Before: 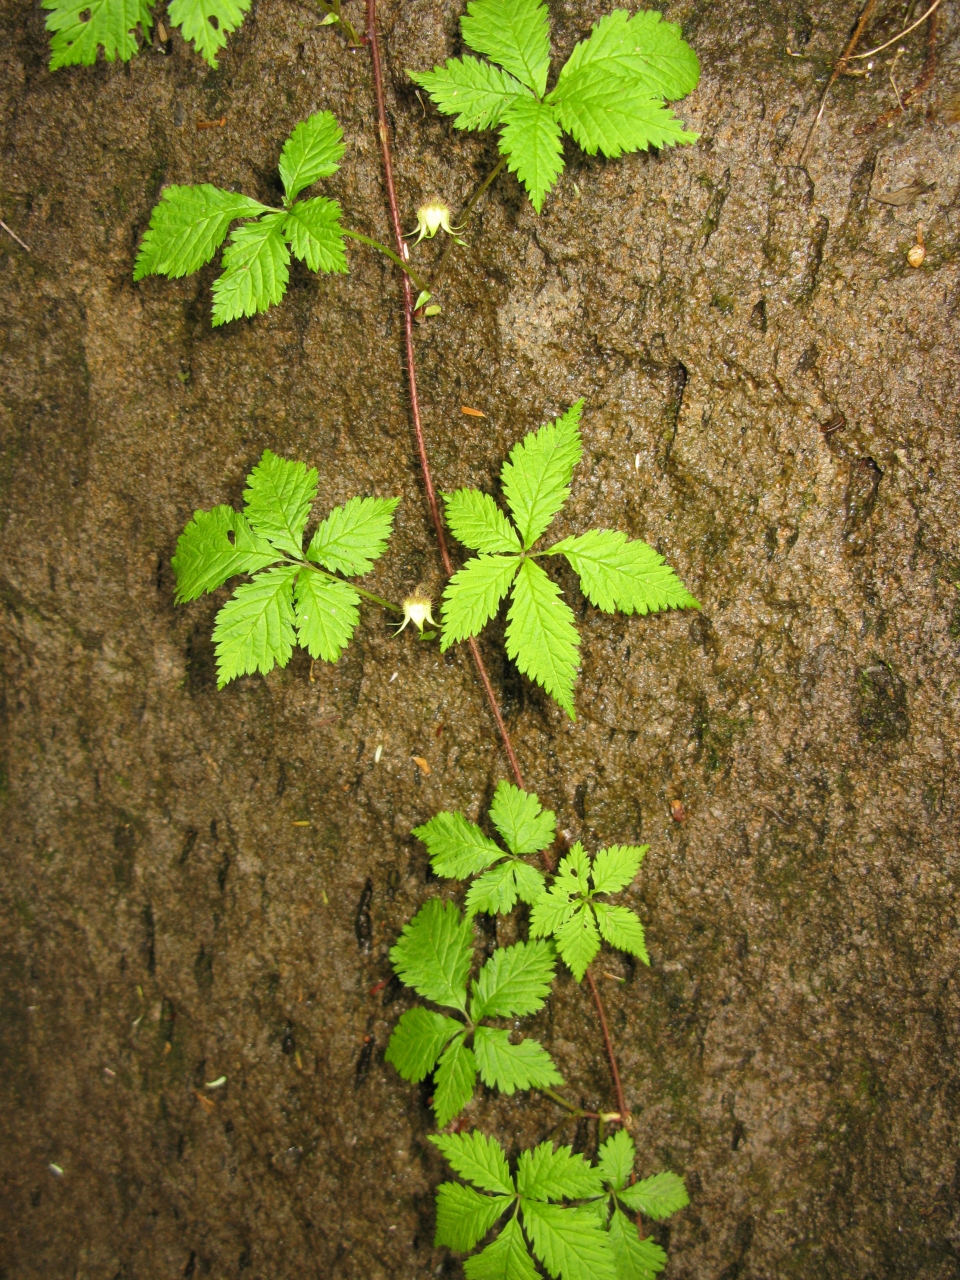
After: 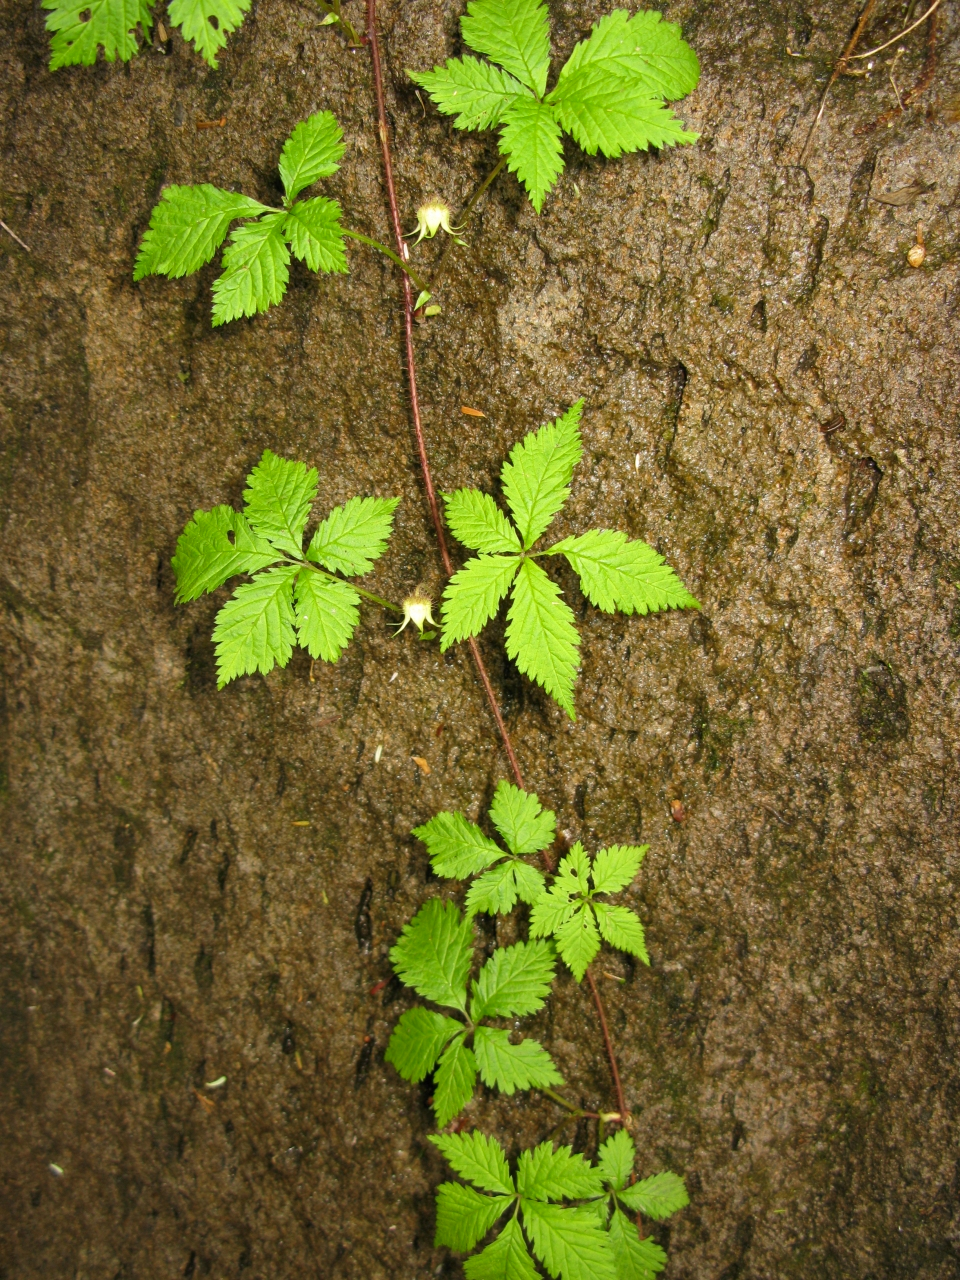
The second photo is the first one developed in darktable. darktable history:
shadows and highlights: shadows 24.44, highlights -78.8, soften with gaussian
contrast brightness saturation: contrast 0.03, brightness -0.032
